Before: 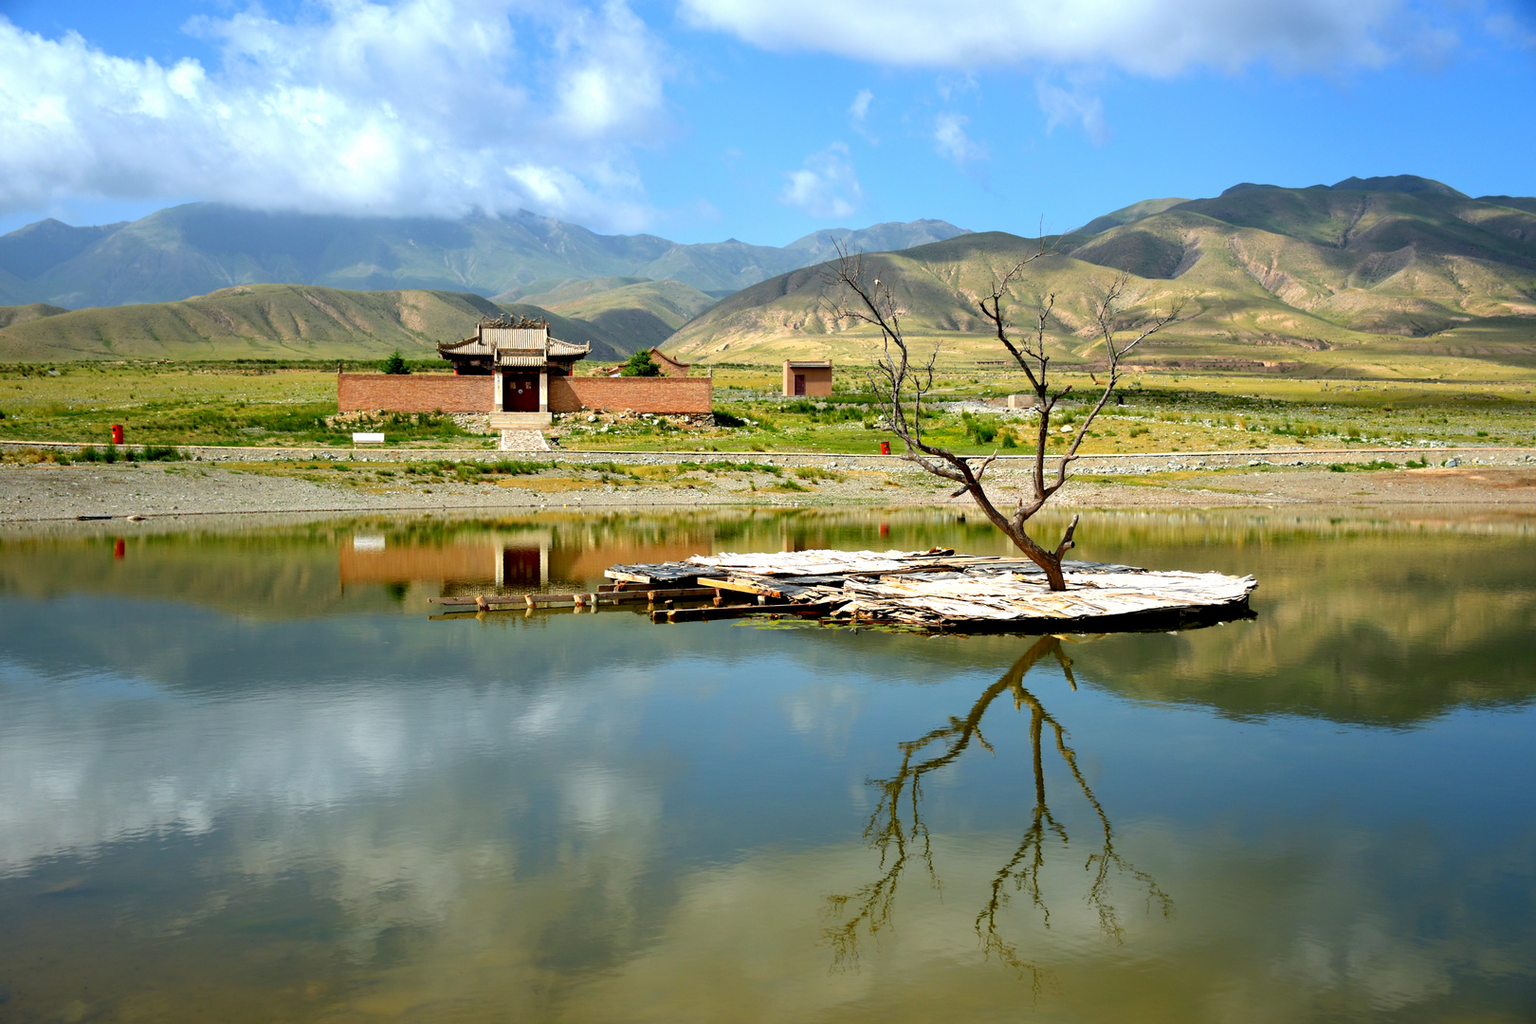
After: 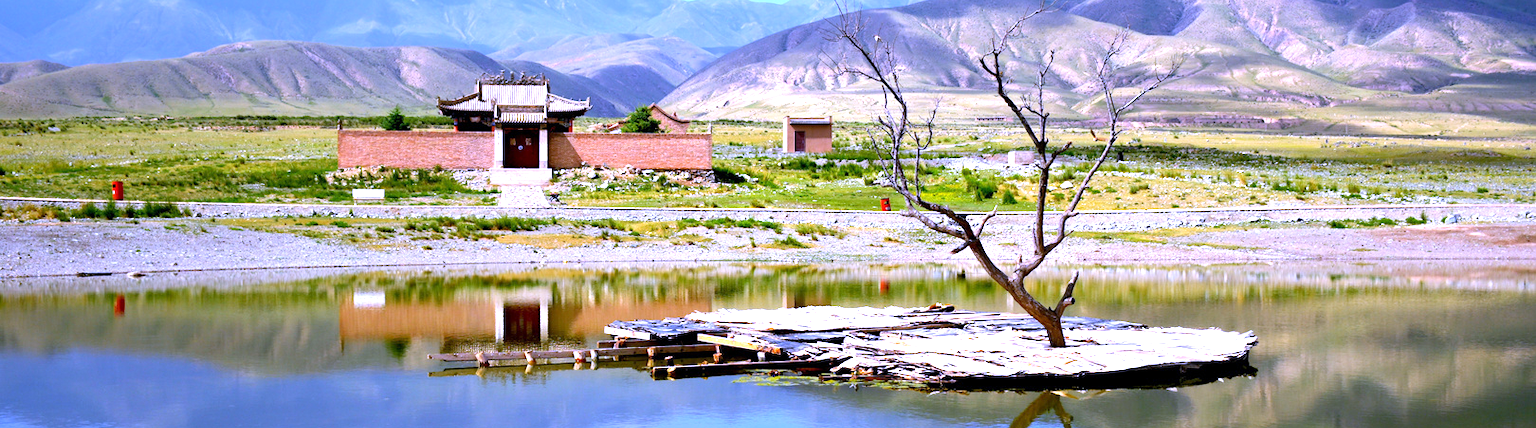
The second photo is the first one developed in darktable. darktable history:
white balance: red 0.98, blue 1.61
exposure: exposure 0.669 EV, compensate highlight preservation false
crop and rotate: top 23.84%, bottom 34.294%
tone equalizer: on, module defaults
